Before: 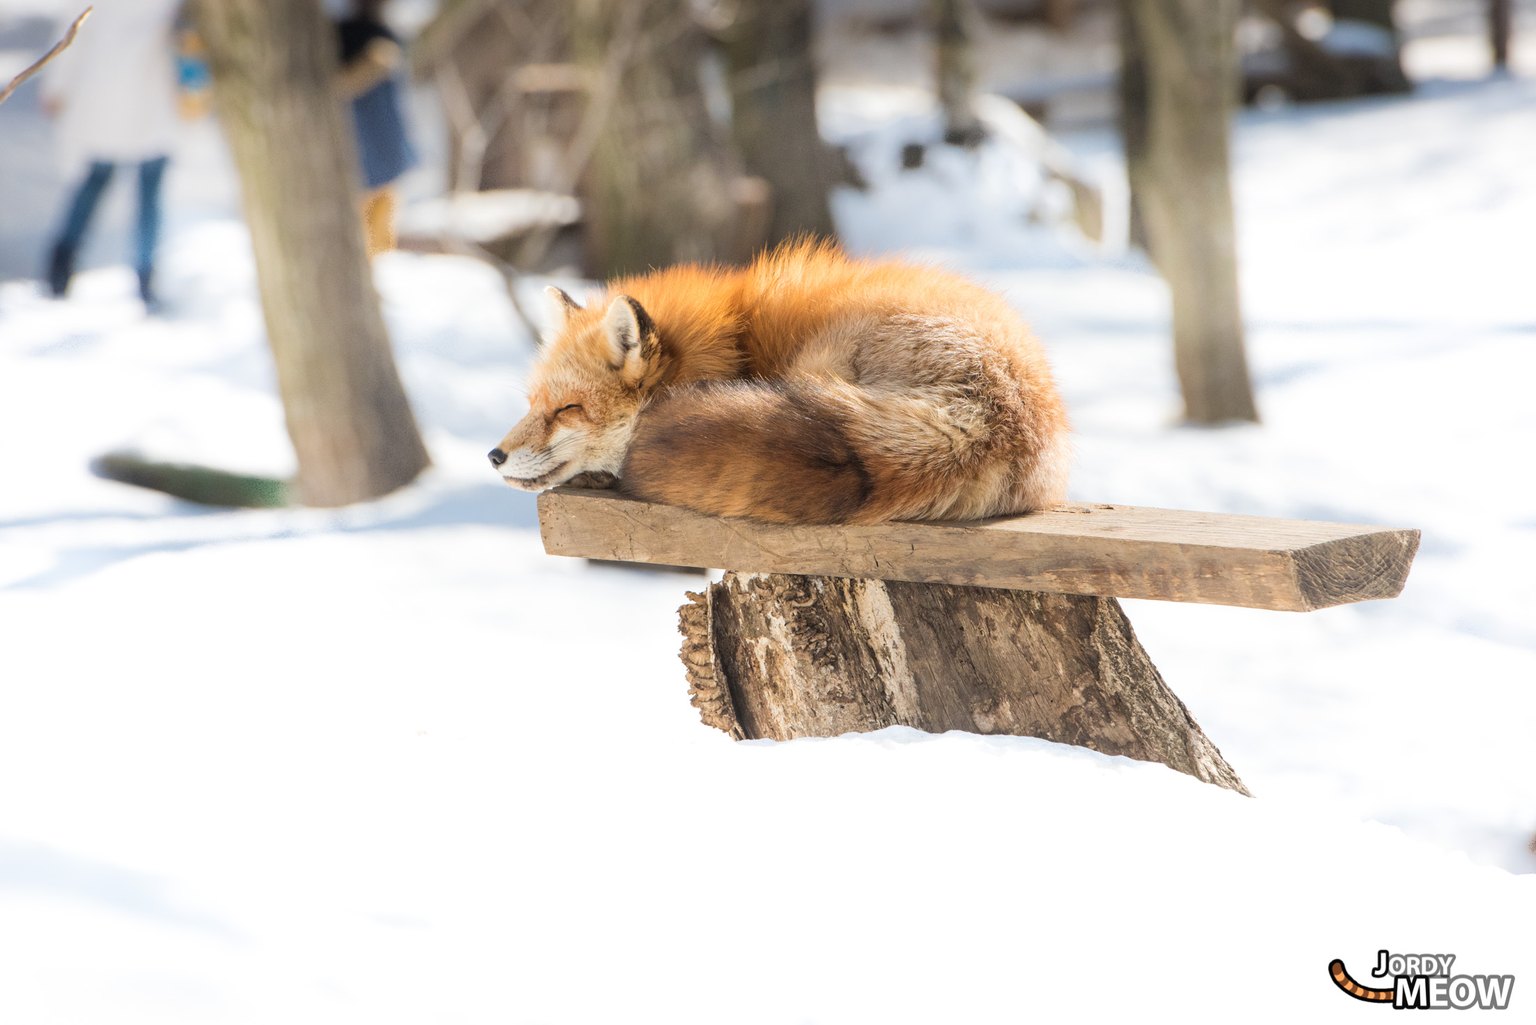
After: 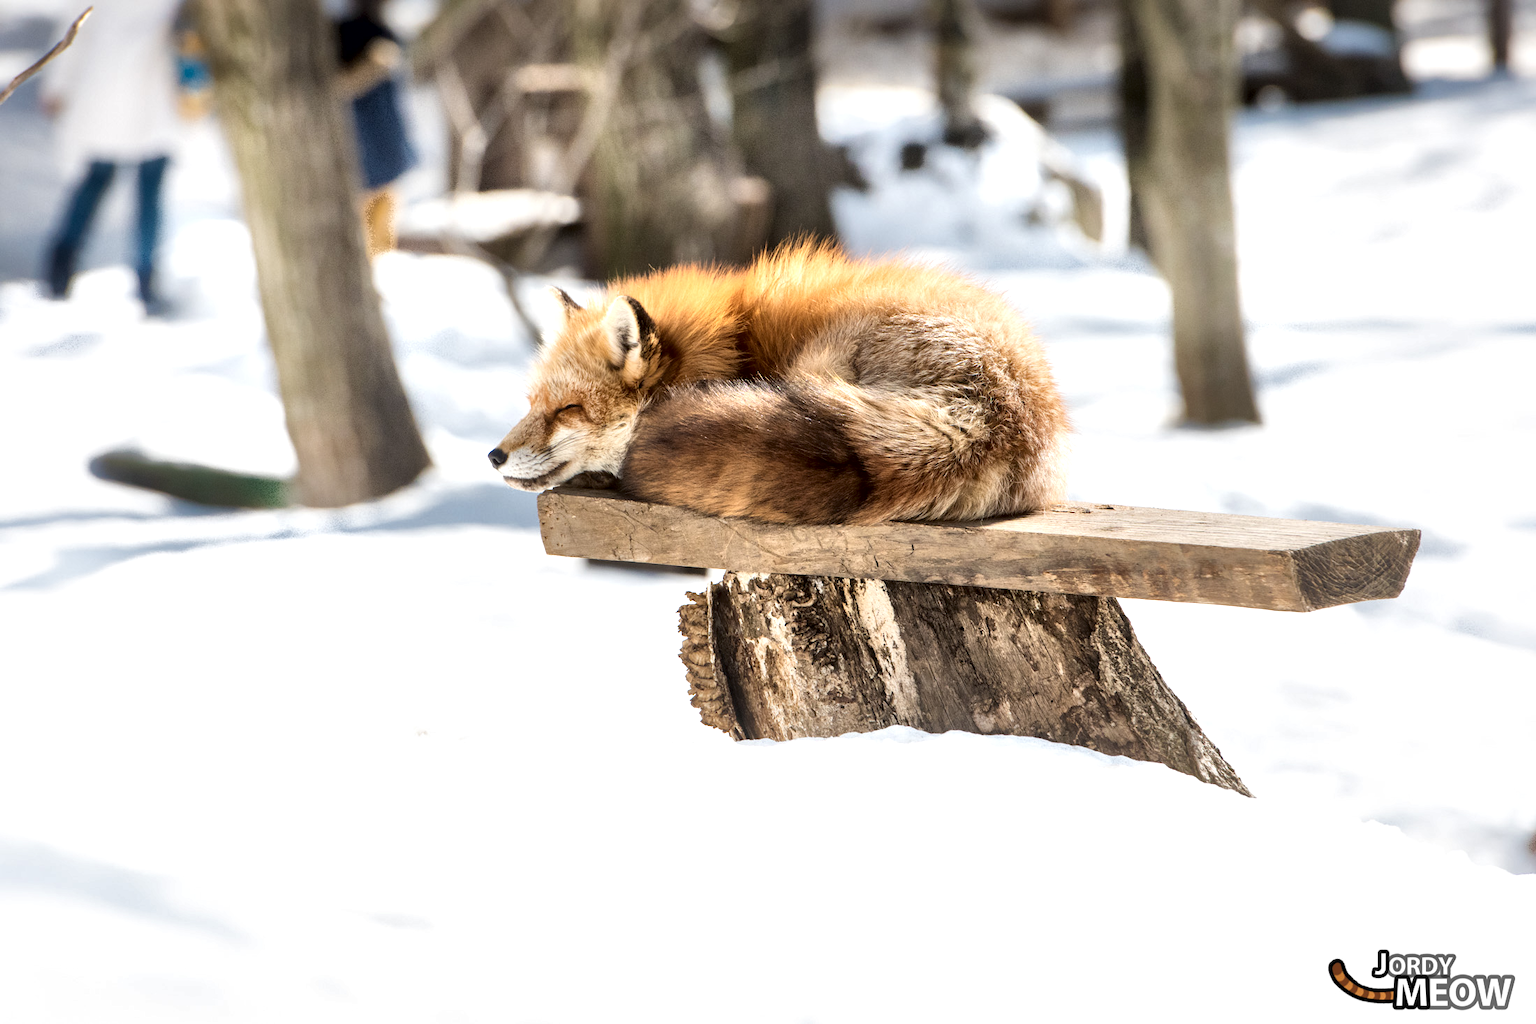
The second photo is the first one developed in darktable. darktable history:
local contrast: mode bilateral grid, contrast 44, coarseness 70, detail 216%, midtone range 0.2
